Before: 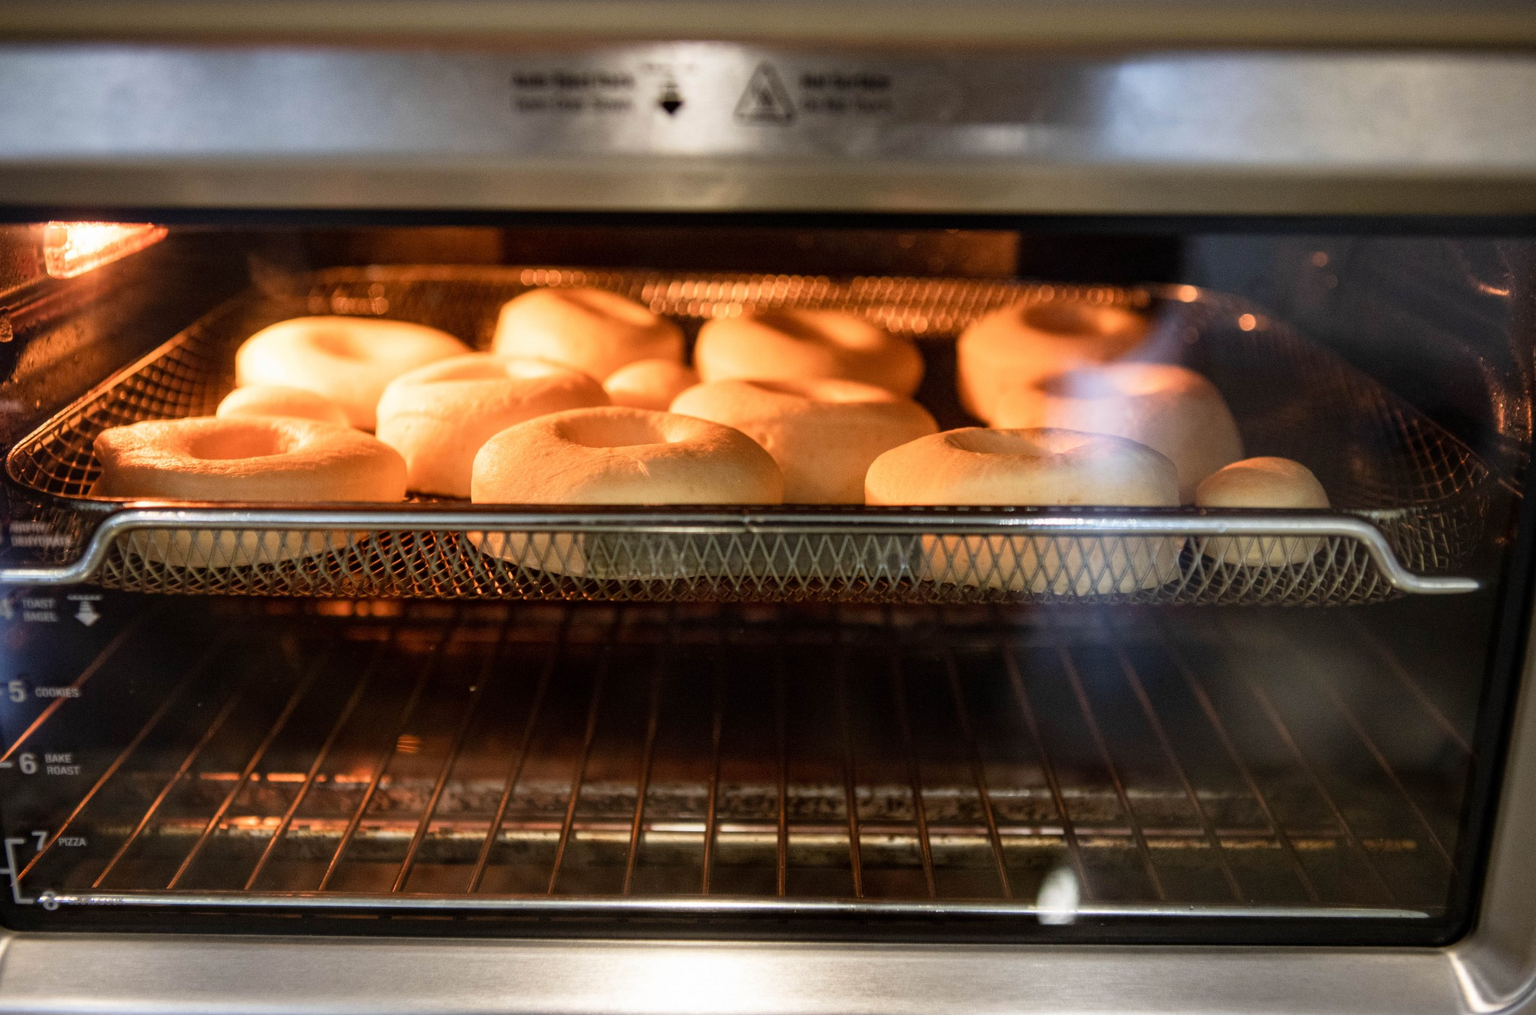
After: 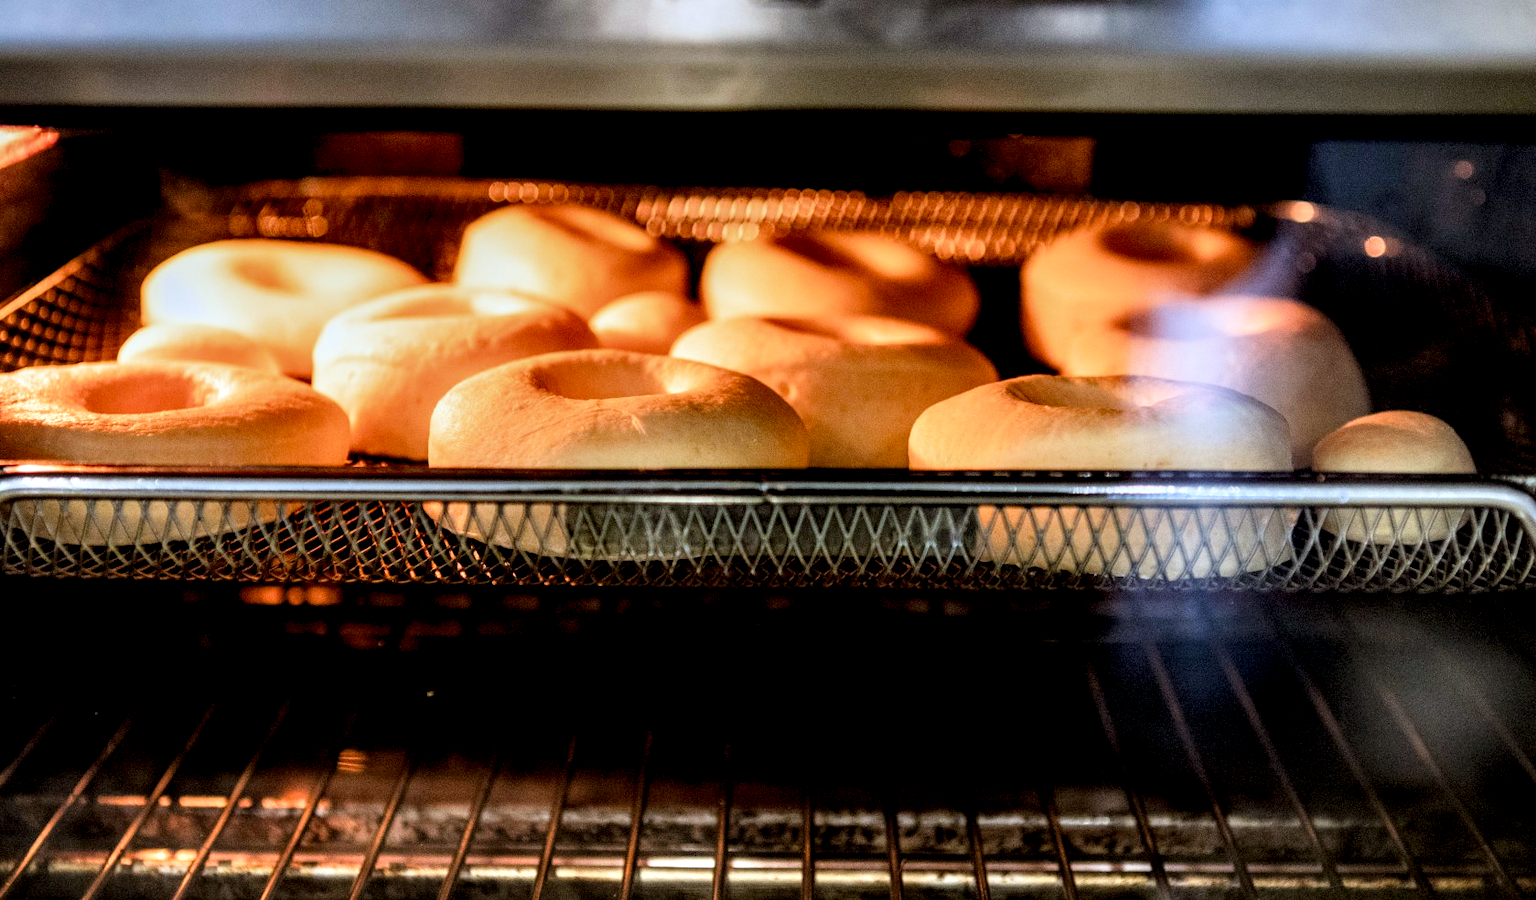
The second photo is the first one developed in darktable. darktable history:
contrast brightness saturation: brightness -0.02, saturation 0.35
crop: left 7.856%, top 11.836%, right 10.12%, bottom 15.387%
white balance: red 0.931, blue 1.11
exposure: exposure 0.014 EV, compensate highlight preservation false
local contrast: highlights 80%, shadows 57%, detail 175%, midtone range 0.602
filmic rgb: black relative exposure -7.32 EV, white relative exposure 5.09 EV, hardness 3.2
